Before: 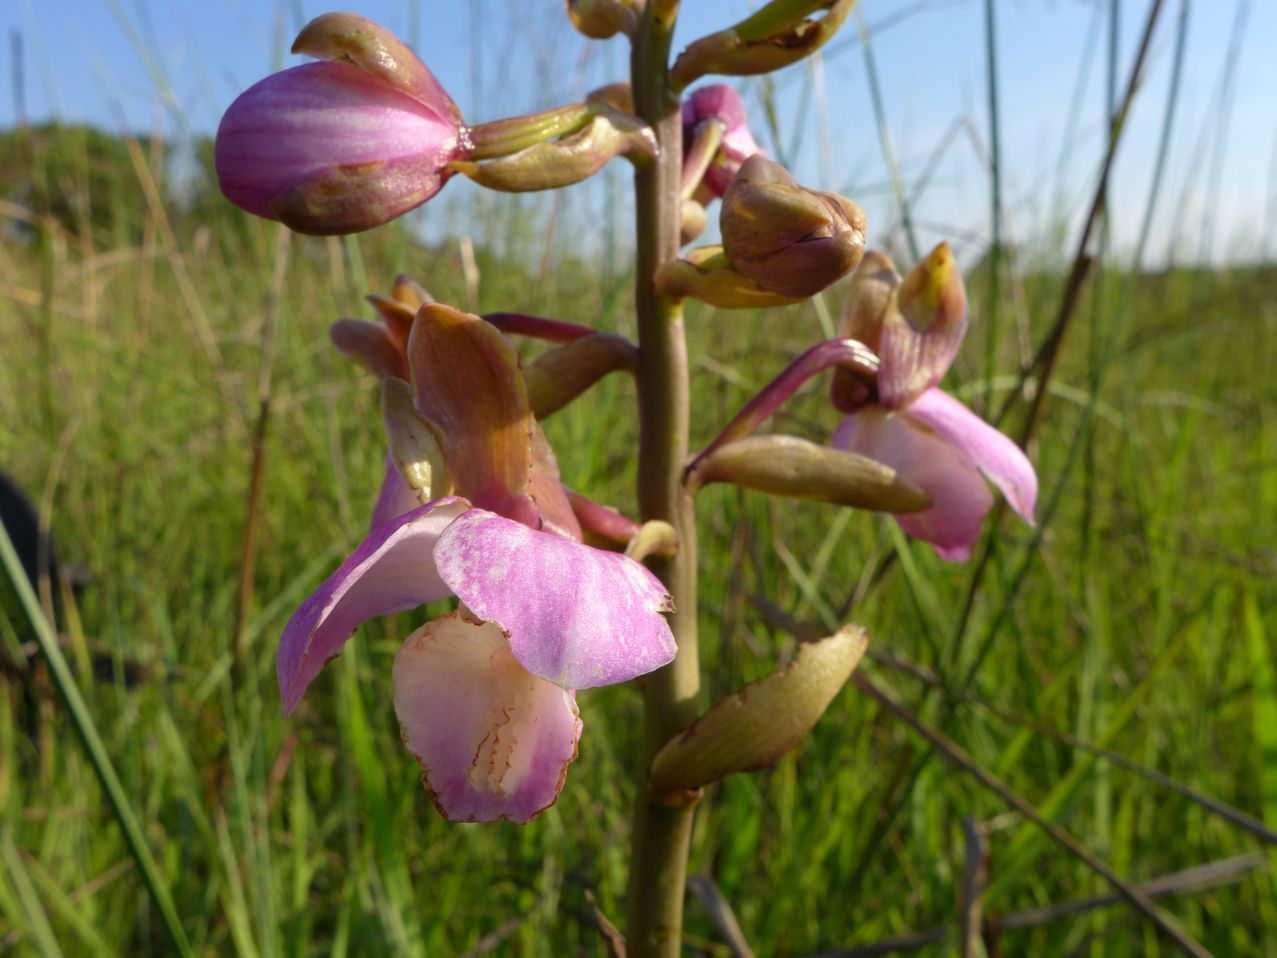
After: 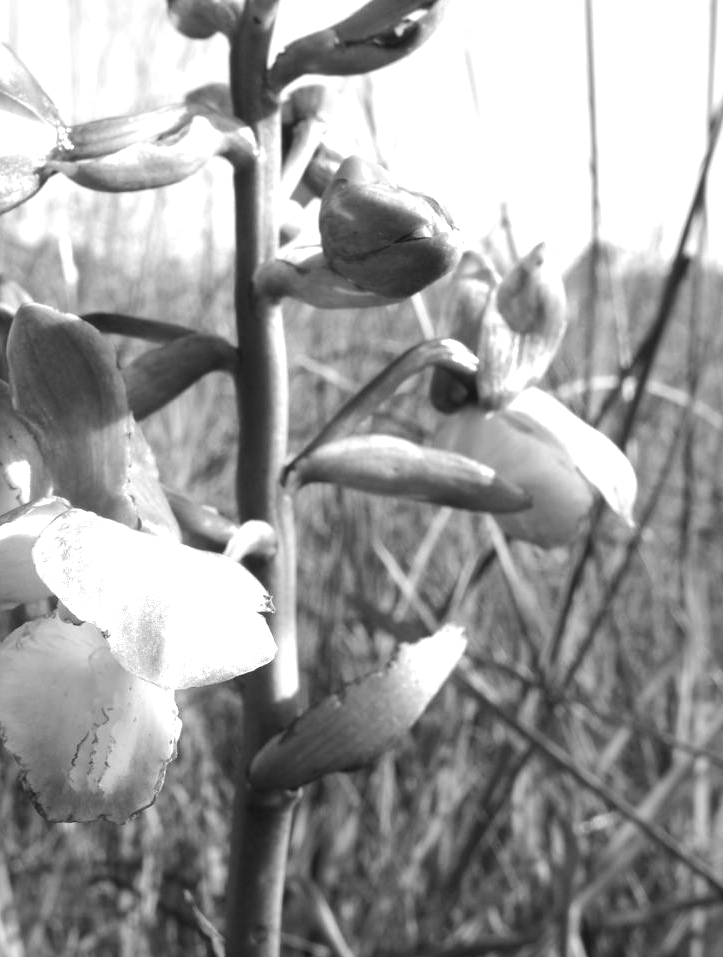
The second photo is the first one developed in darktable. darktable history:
exposure: black level correction 0, exposure 1 EV, compensate exposure bias true, compensate highlight preservation false
tone equalizer: -8 EV -0.417 EV, -7 EV -0.389 EV, -6 EV -0.333 EV, -5 EV -0.222 EV, -3 EV 0.222 EV, -2 EV 0.333 EV, -1 EV 0.389 EV, +0 EV 0.417 EV, edges refinement/feathering 500, mask exposure compensation -1.57 EV, preserve details no
monochrome: on, module defaults
crop: left 31.458%, top 0%, right 11.876%
